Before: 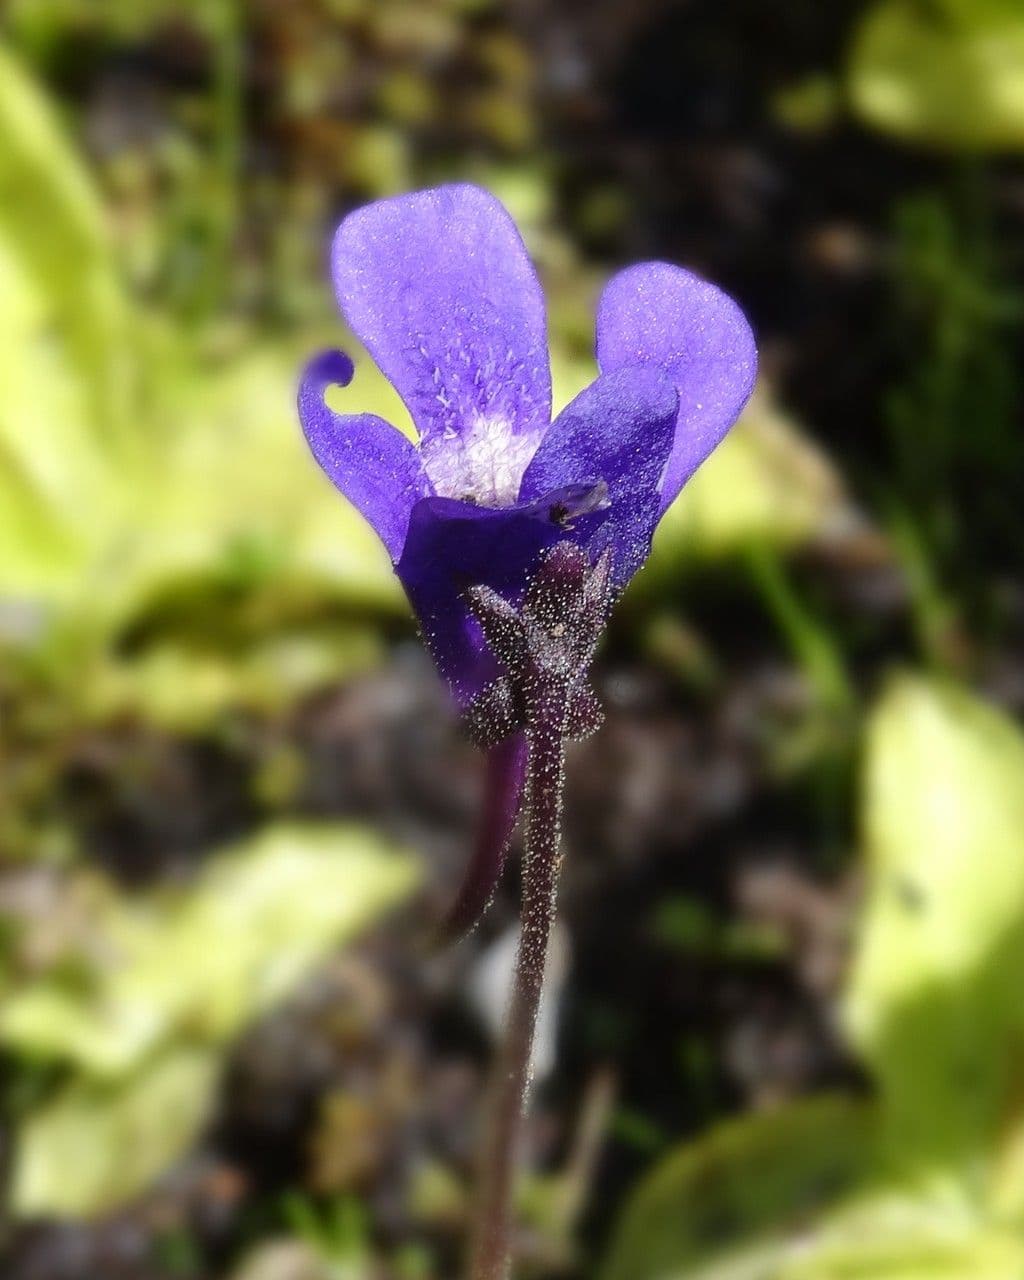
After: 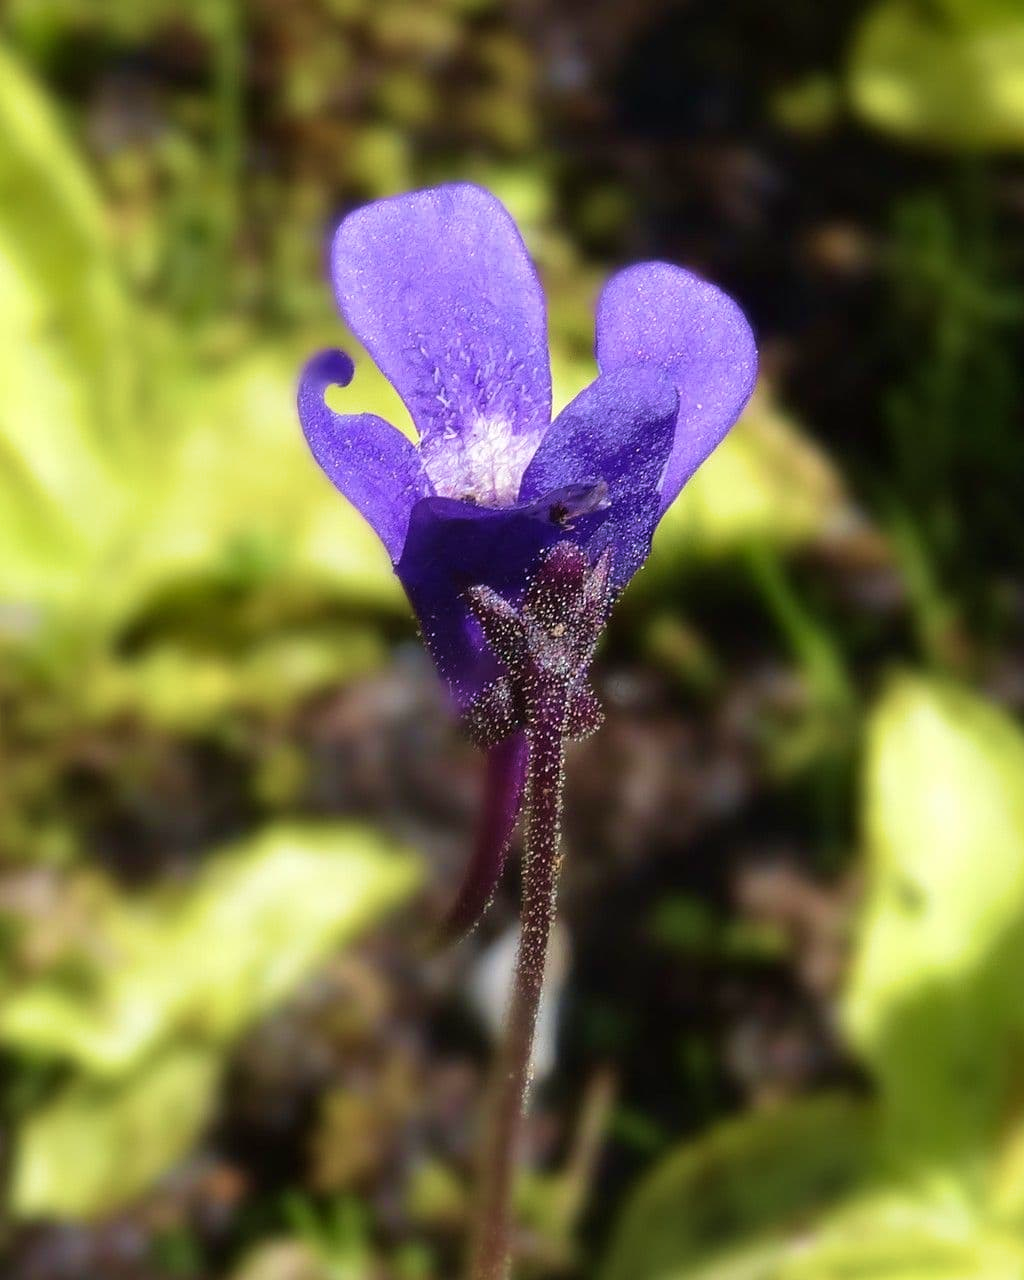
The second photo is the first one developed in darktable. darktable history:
velvia: strength 55.41%
